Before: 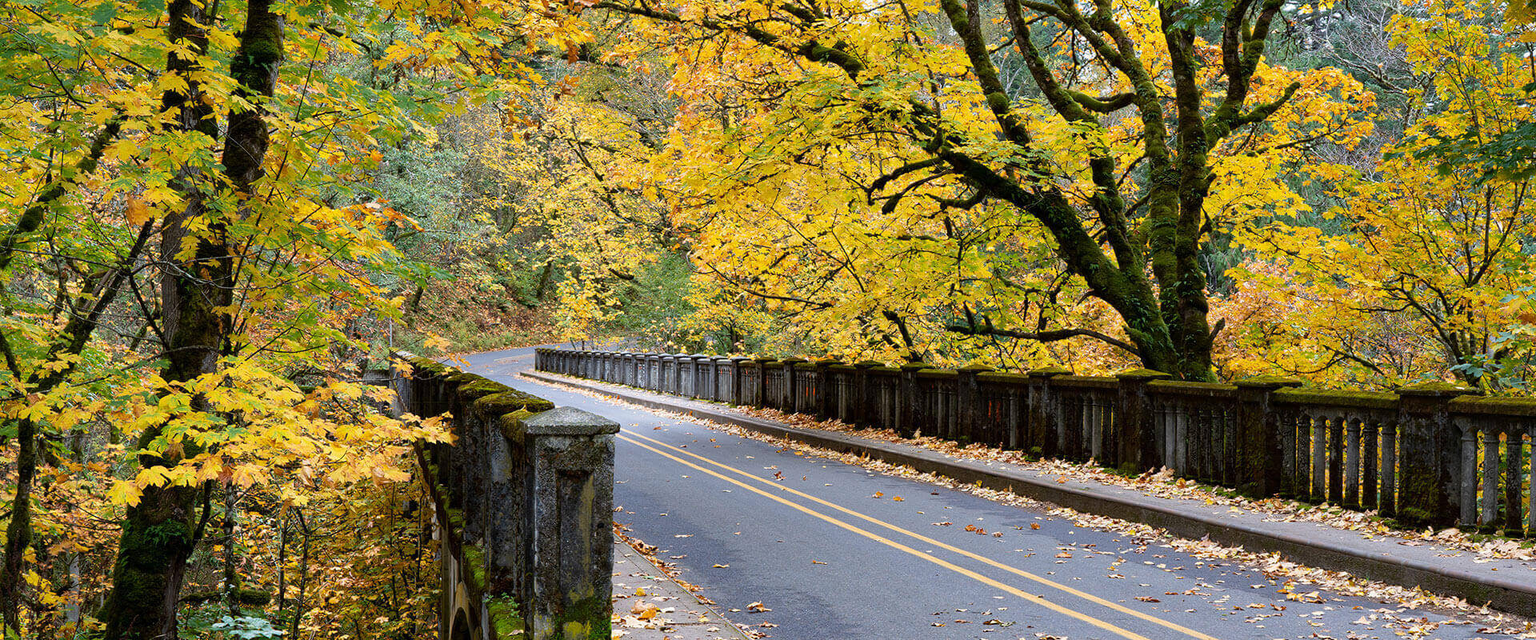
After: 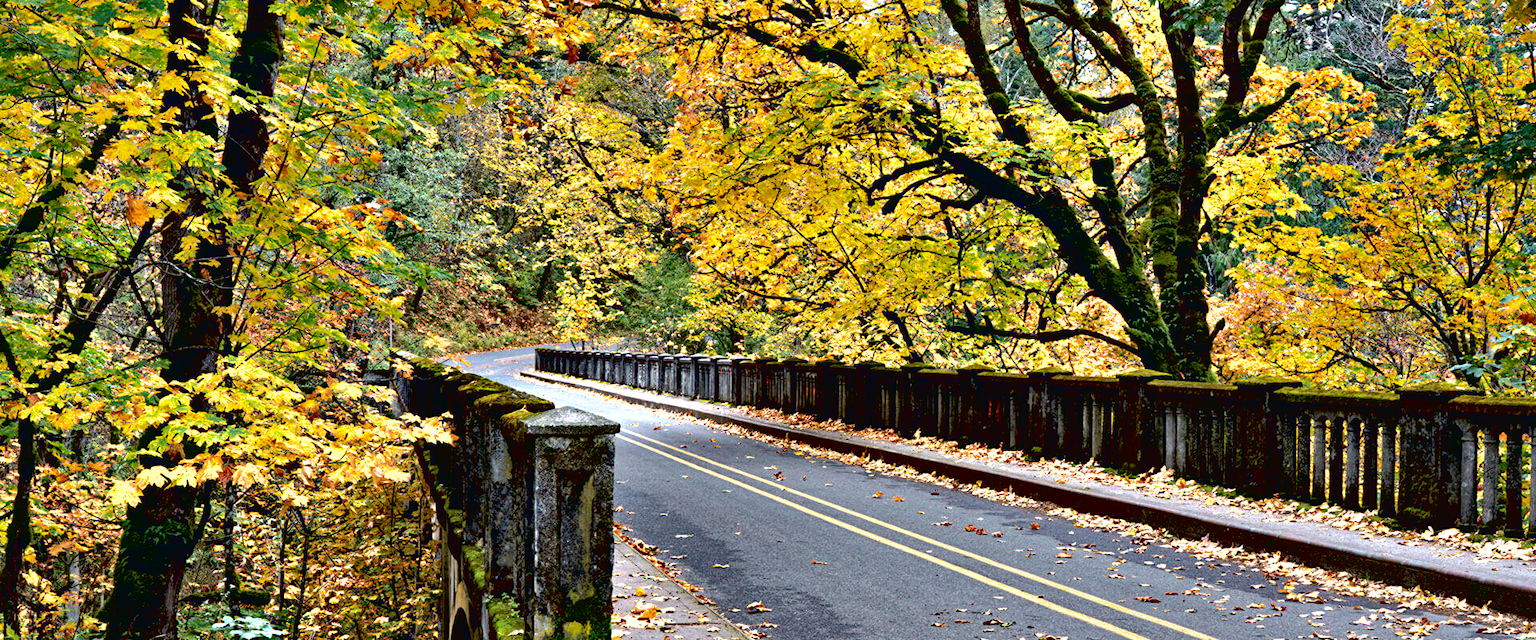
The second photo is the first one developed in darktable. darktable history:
haze removal: compatibility mode true, adaptive false
tone curve: curves: ch0 [(0, 0.014) (0.036, 0.047) (0.15, 0.156) (0.27, 0.258) (0.511, 0.506) (0.761, 0.741) (1, 0.919)]; ch1 [(0, 0) (0.179, 0.173) (0.322, 0.32) (0.429, 0.431) (0.502, 0.5) (0.519, 0.522) (0.562, 0.575) (0.631, 0.65) (0.72, 0.692) (1, 1)]; ch2 [(0, 0) (0.29, 0.295) (0.404, 0.436) (0.497, 0.498) (0.533, 0.556) (0.599, 0.607) (0.696, 0.707) (1, 1)], color space Lab, independent channels, preserve colors none
contrast equalizer: octaves 7, y [[0.48, 0.654, 0.731, 0.706, 0.772, 0.382], [0.55 ×6], [0 ×6], [0 ×6], [0 ×6]]
shadows and highlights: on, module defaults
